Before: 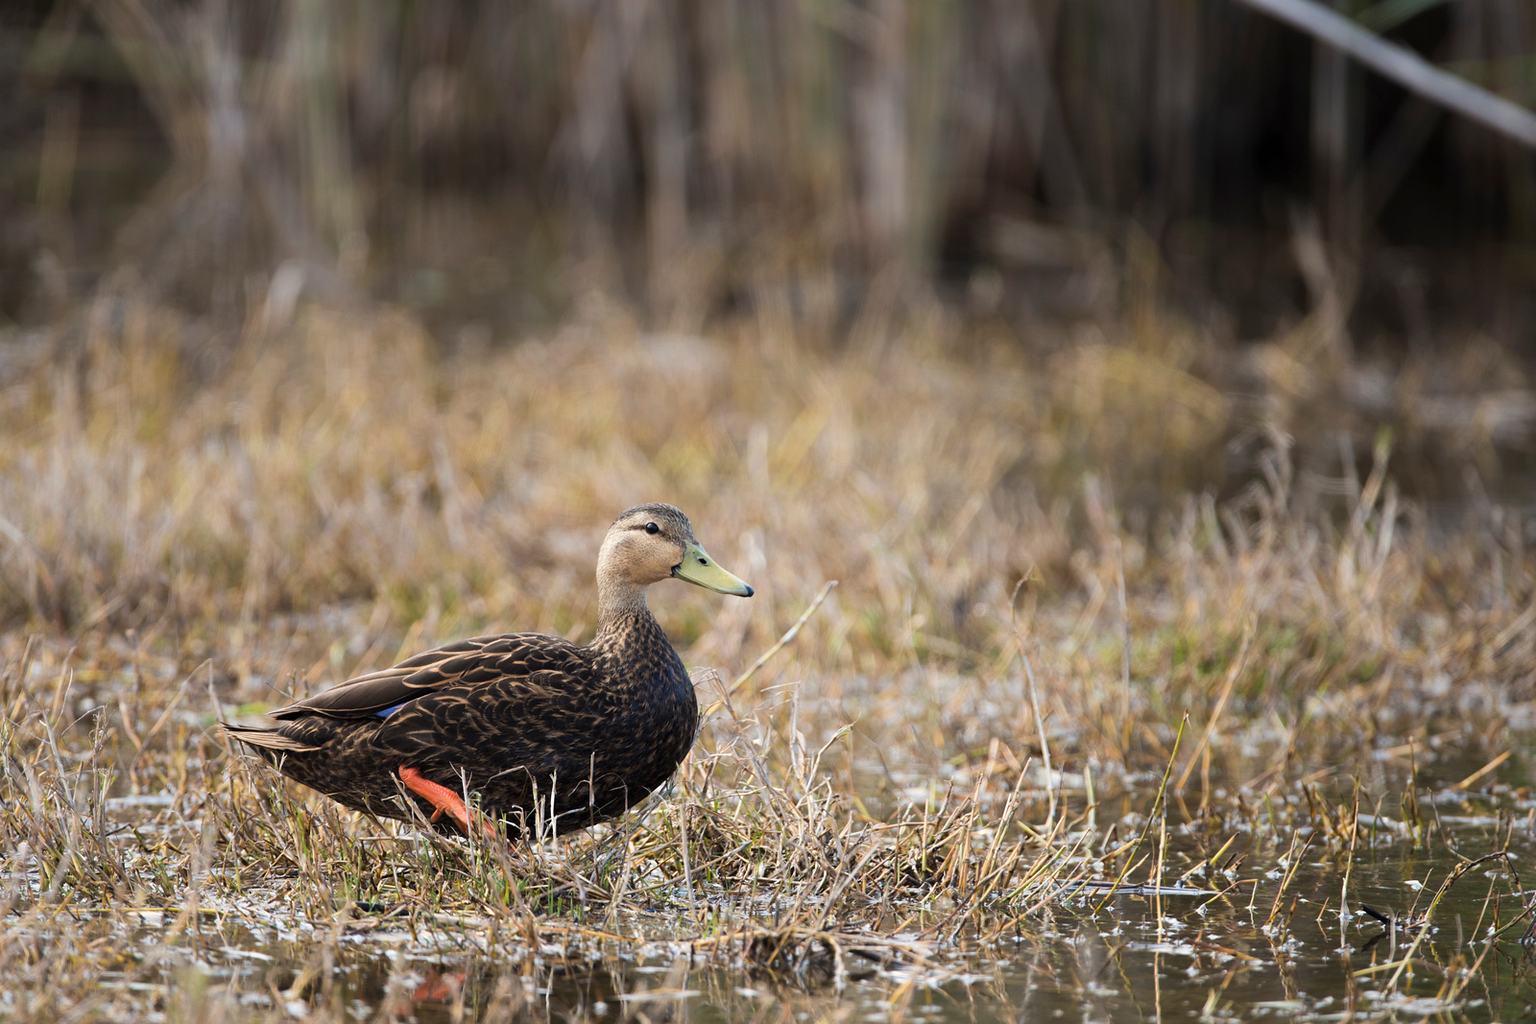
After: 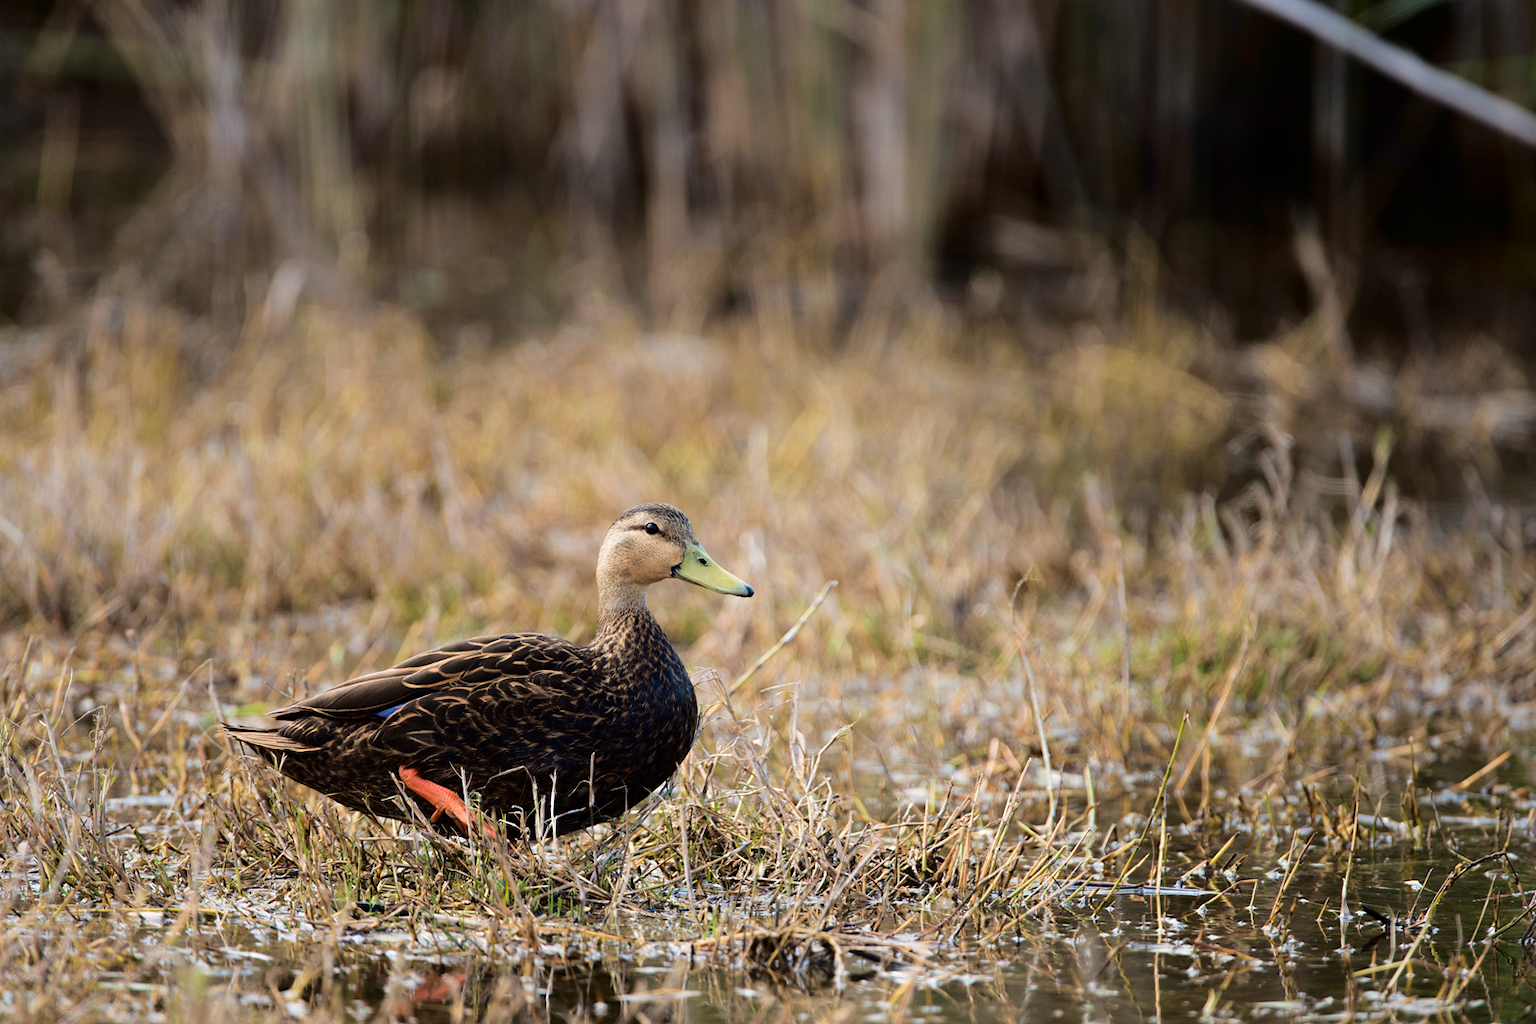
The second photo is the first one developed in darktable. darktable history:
fill light: exposure -2 EV, width 8.6
velvia: on, module defaults
